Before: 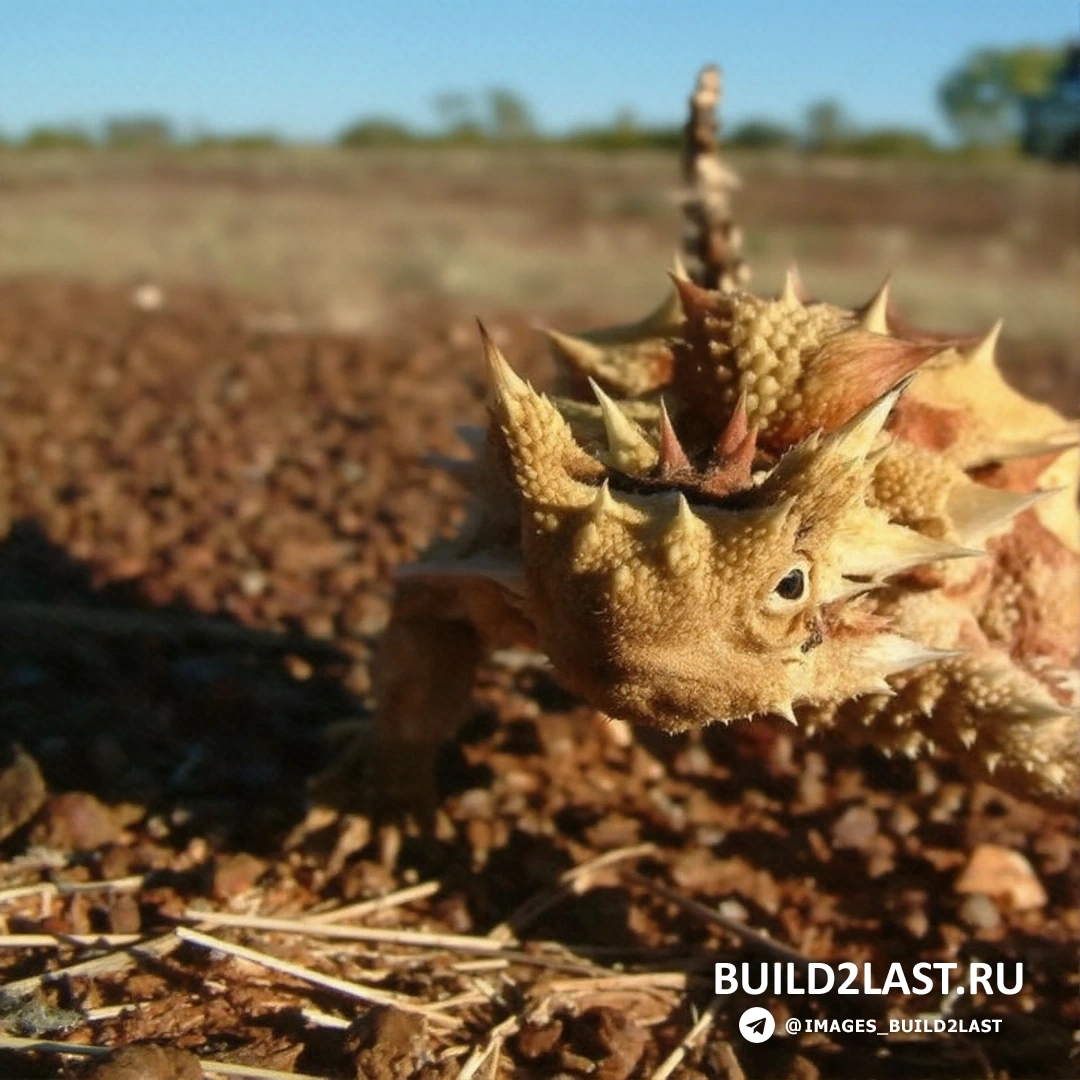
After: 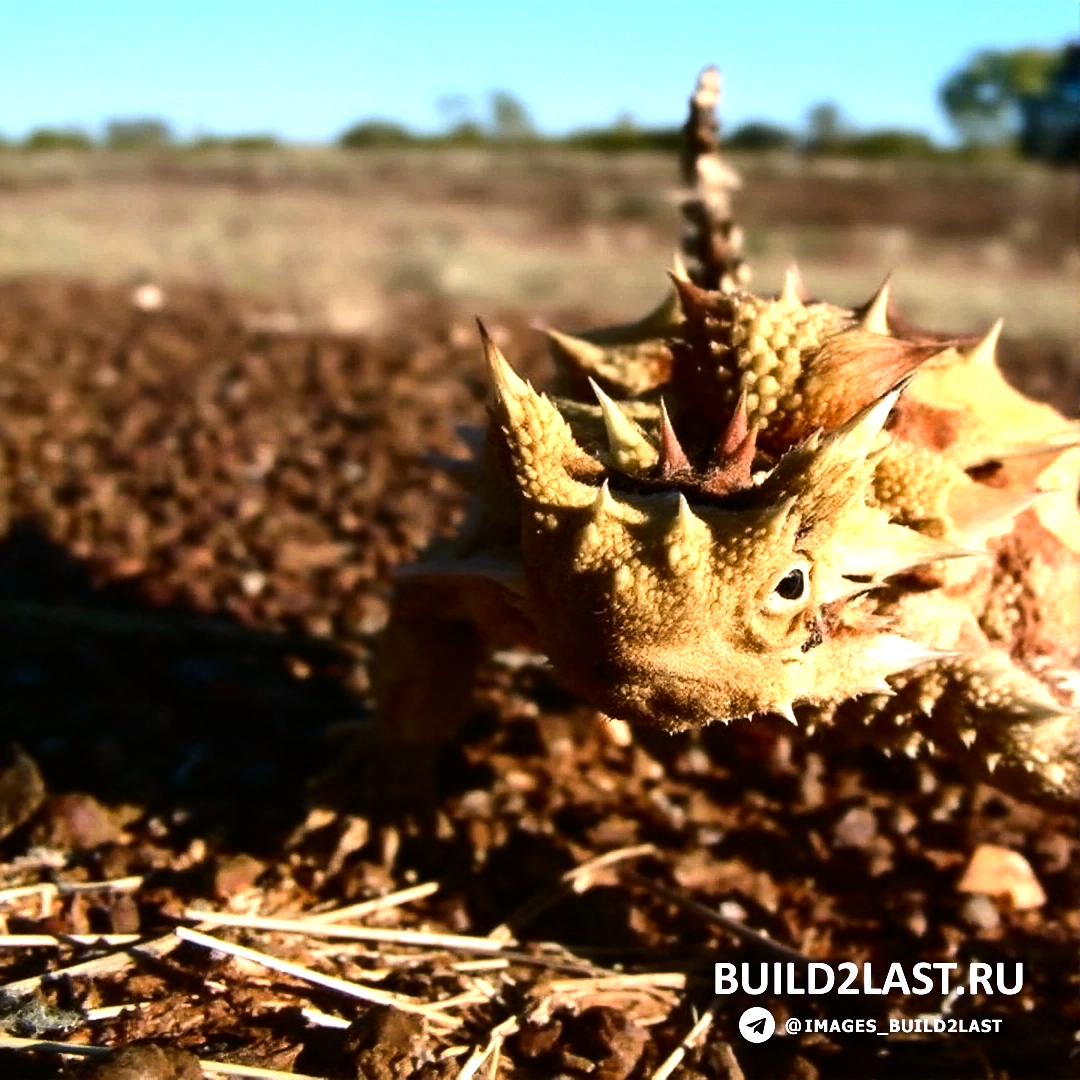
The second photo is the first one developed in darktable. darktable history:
contrast brightness saturation: contrast 0.13, brightness -0.05, saturation 0.16
tone equalizer: -8 EV -1.08 EV, -7 EV -1.01 EV, -6 EV -0.867 EV, -5 EV -0.578 EV, -3 EV 0.578 EV, -2 EV 0.867 EV, -1 EV 1.01 EV, +0 EV 1.08 EV, edges refinement/feathering 500, mask exposure compensation -1.57 EV, preserve details no
white balance: red 1.004, blue 1.096
